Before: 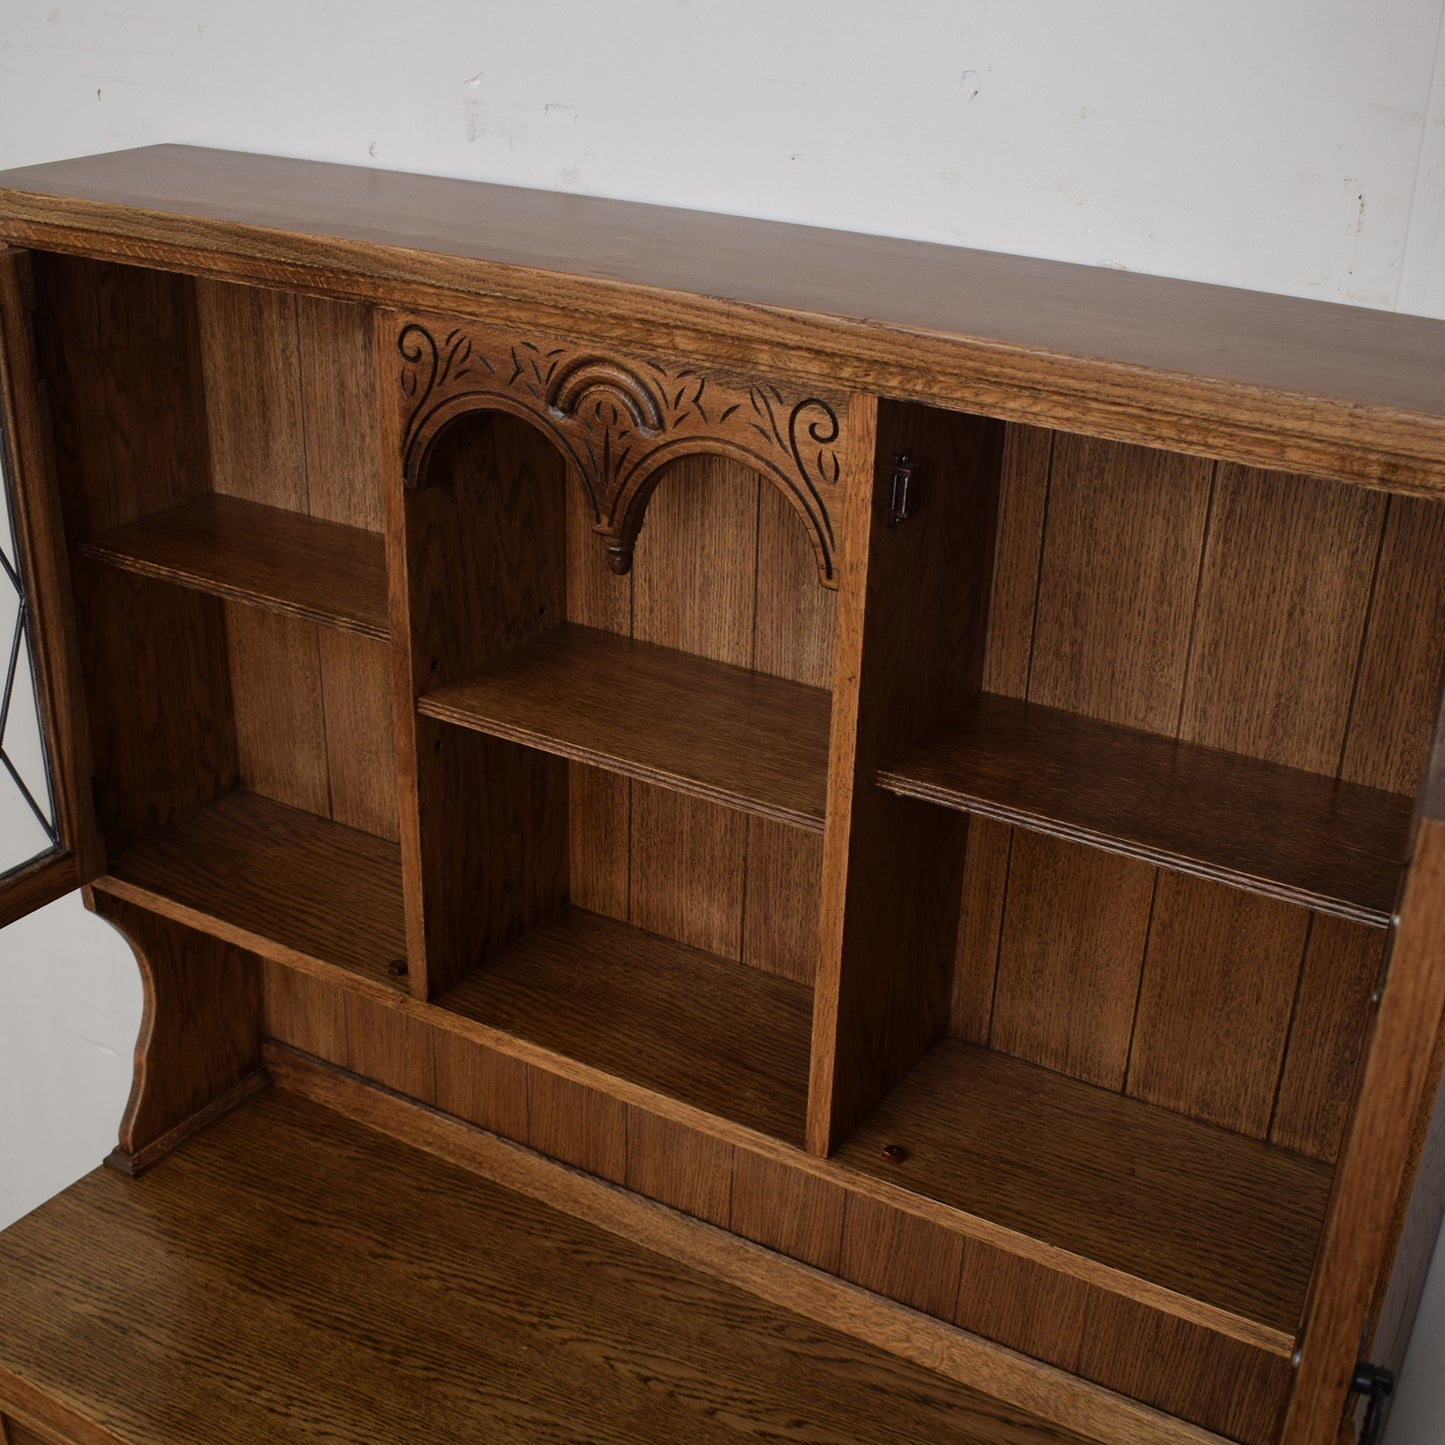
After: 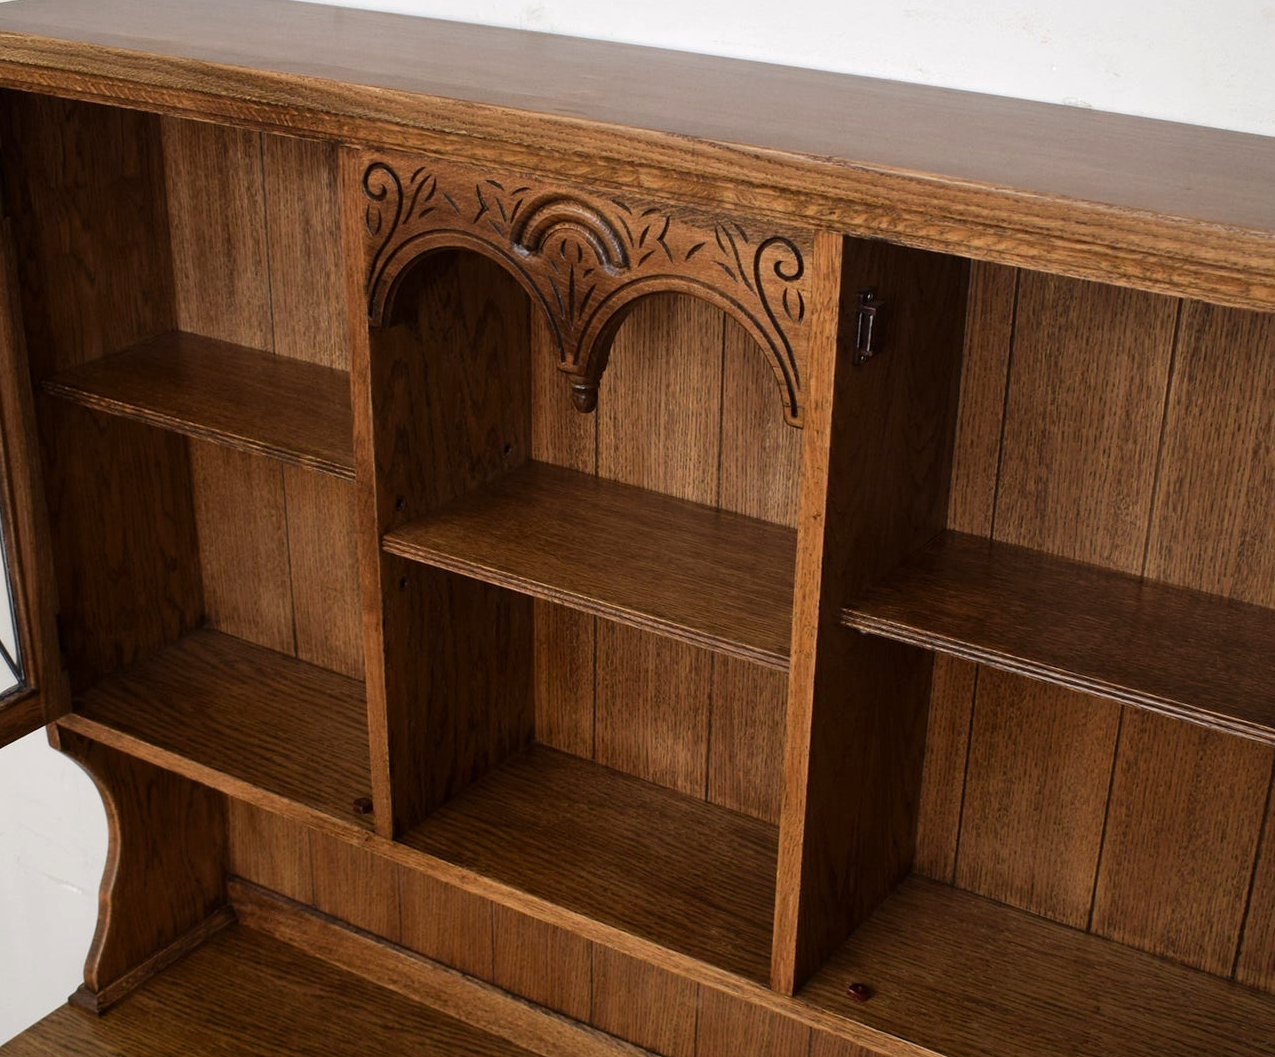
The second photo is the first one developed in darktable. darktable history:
exposure: black level correction 0.001, exposure 0.498 EV, compensate highlight preservation false
crop and rotate: left 2.467%, top 11.234%, right 9.267%, bottom 15.59%
